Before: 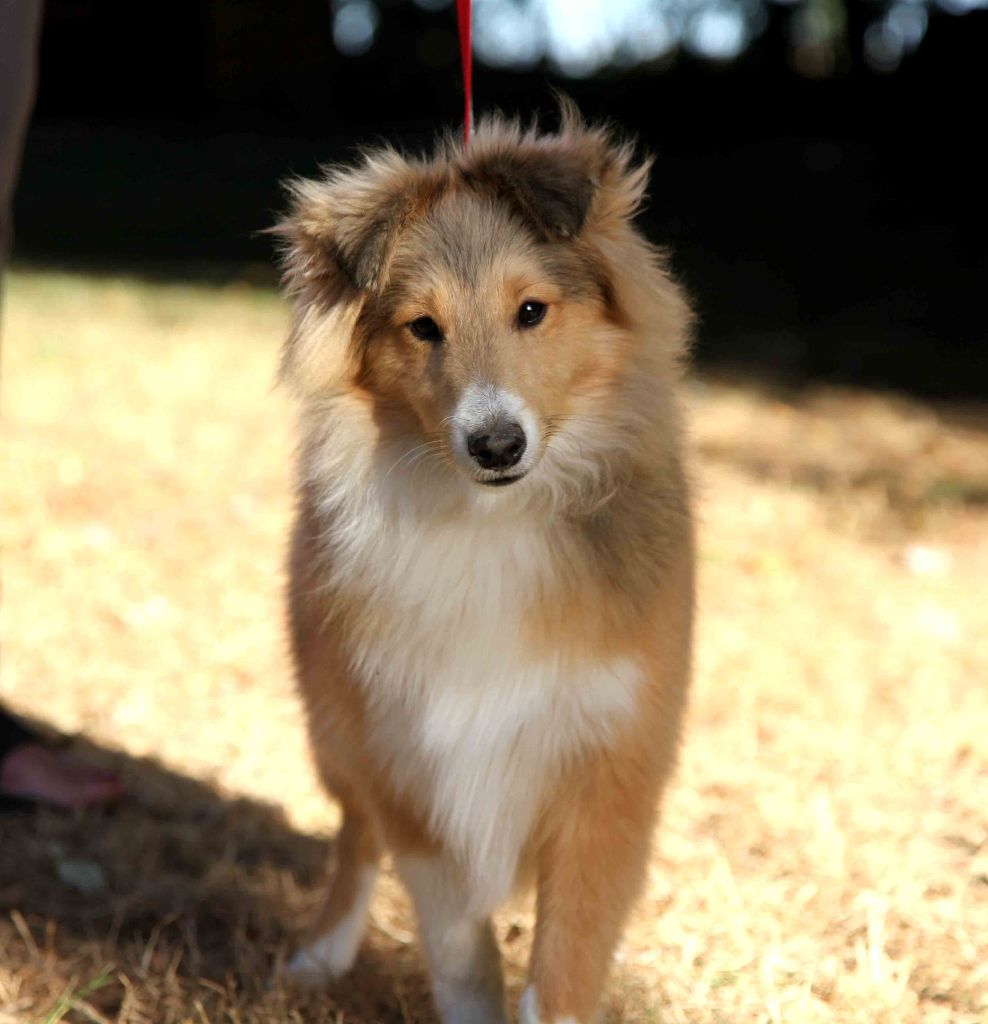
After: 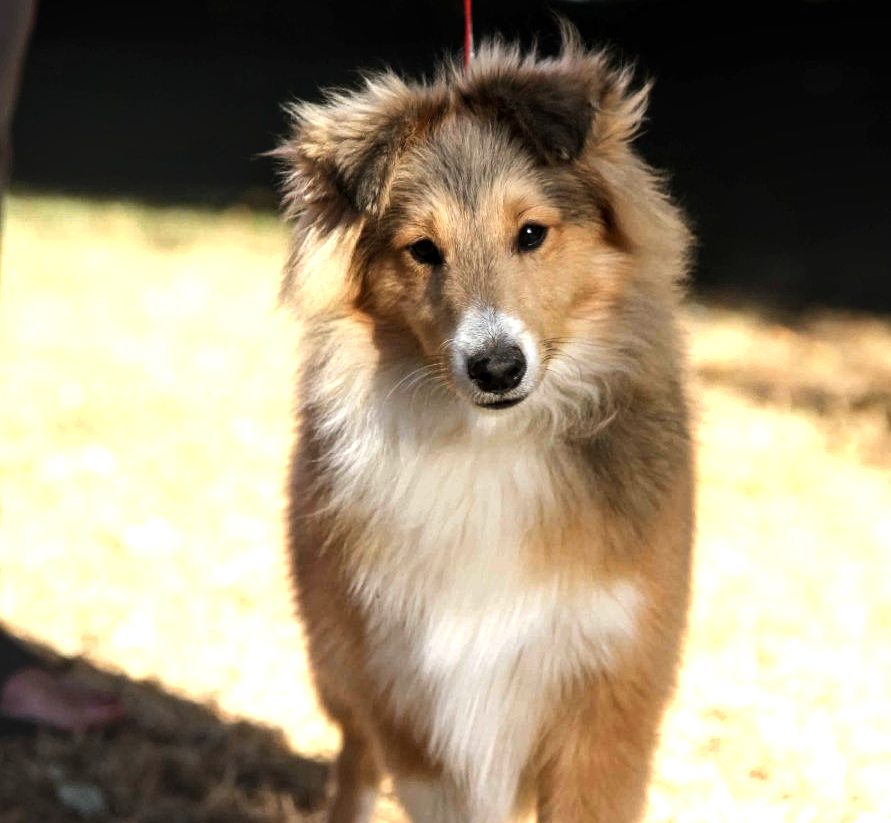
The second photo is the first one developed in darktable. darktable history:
tone equalizer: -8 EV -0.778 EV, -7 EV -0.684 EV, -6 EV -0.586 EV, -5 EV -0.365 EV, -3 EV 0.397 EV, -2 EV 0.6 EV, -1 EV 0.697 EV, +0 EV 0.749 EV, edges refinement/feathering 500, mask exposure compensation -1.57 EV, preserve details no
local contrast: on, module defaults
crop: top 7.535%, right 9.724%, bottom 12.022%
